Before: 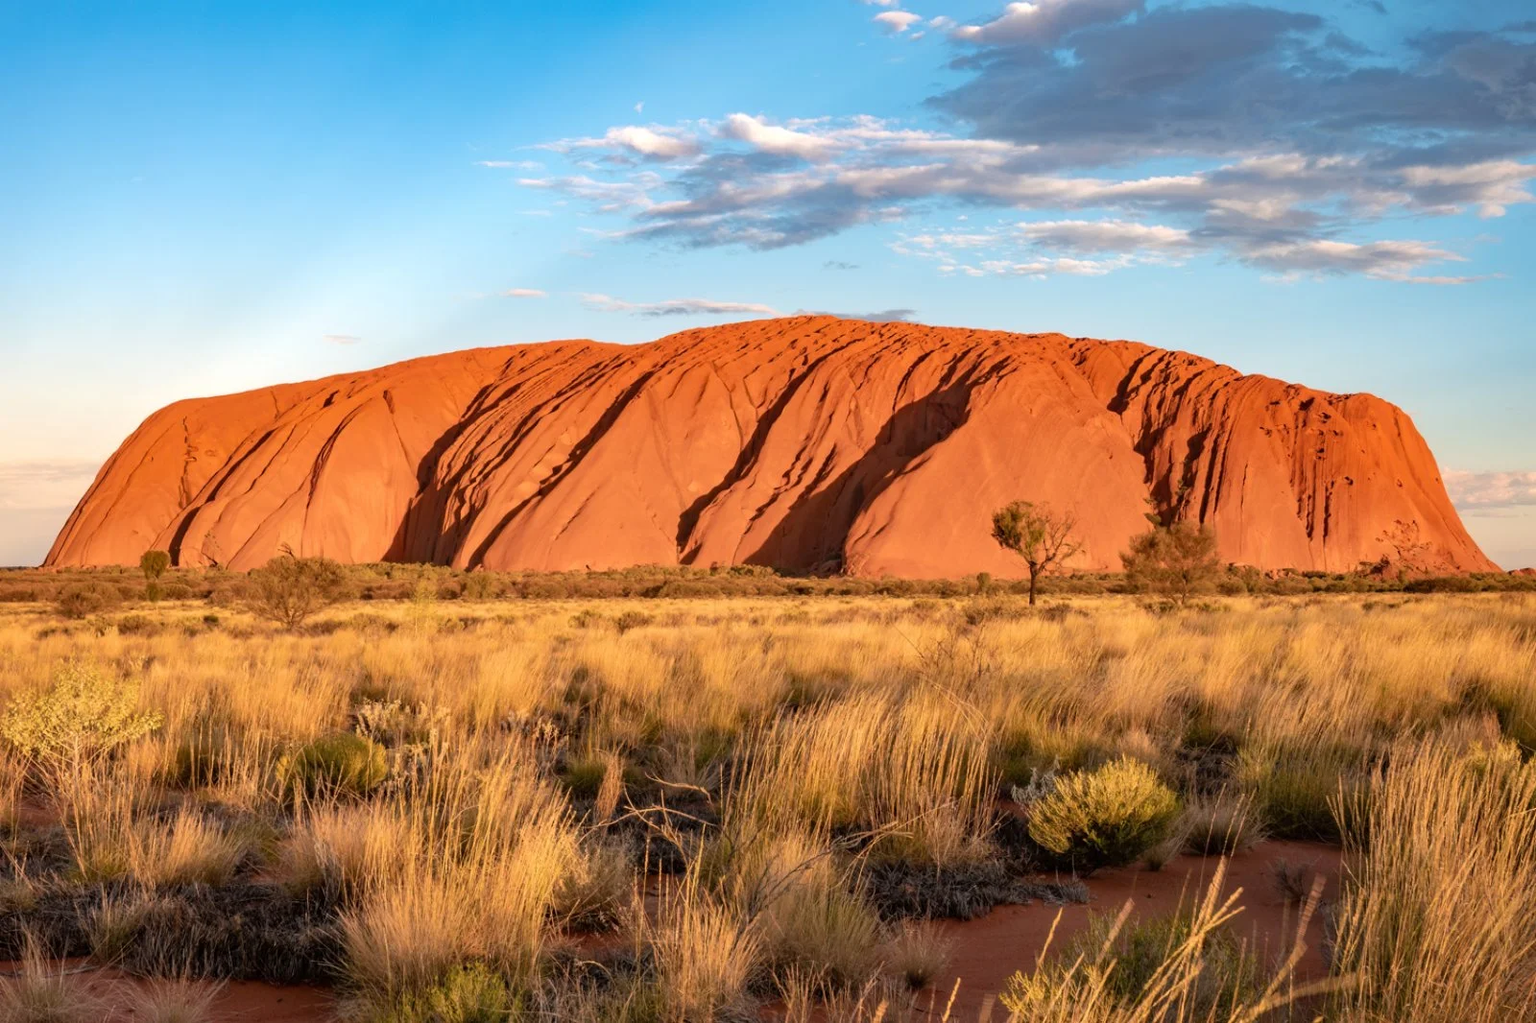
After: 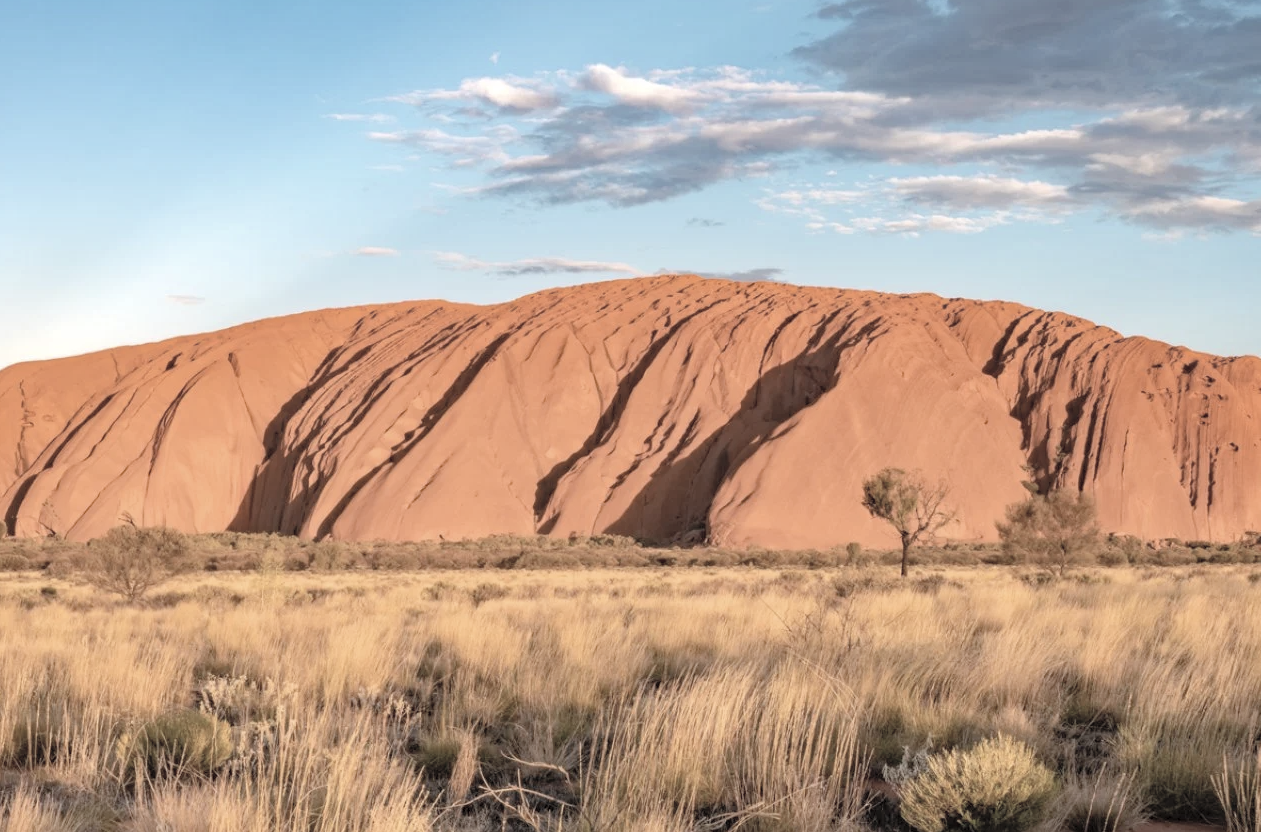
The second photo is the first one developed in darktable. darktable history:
haze removal: strength 0.29, distance 0.25, compatibility mode true, adaptive false
contrast brightness saturation: brightness 0.18, saturation -0.5
crop and rotate: left 10.77%, top 5.1%, right 10.41%, bottom 16.76%
